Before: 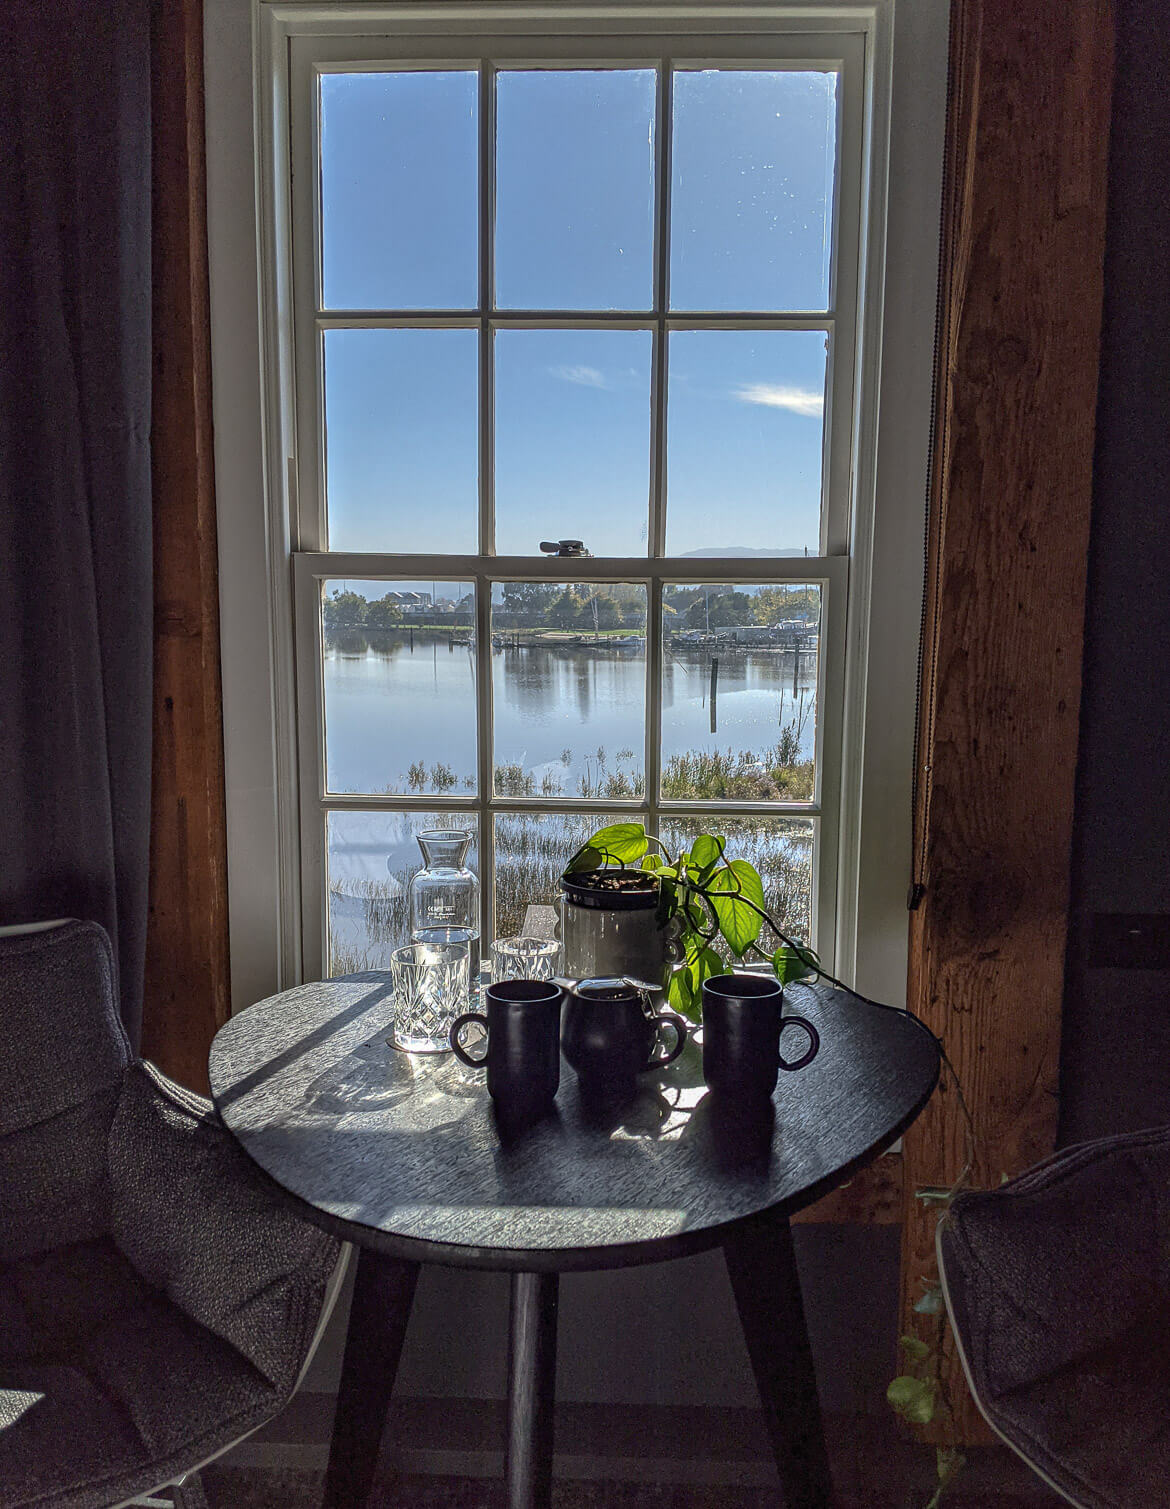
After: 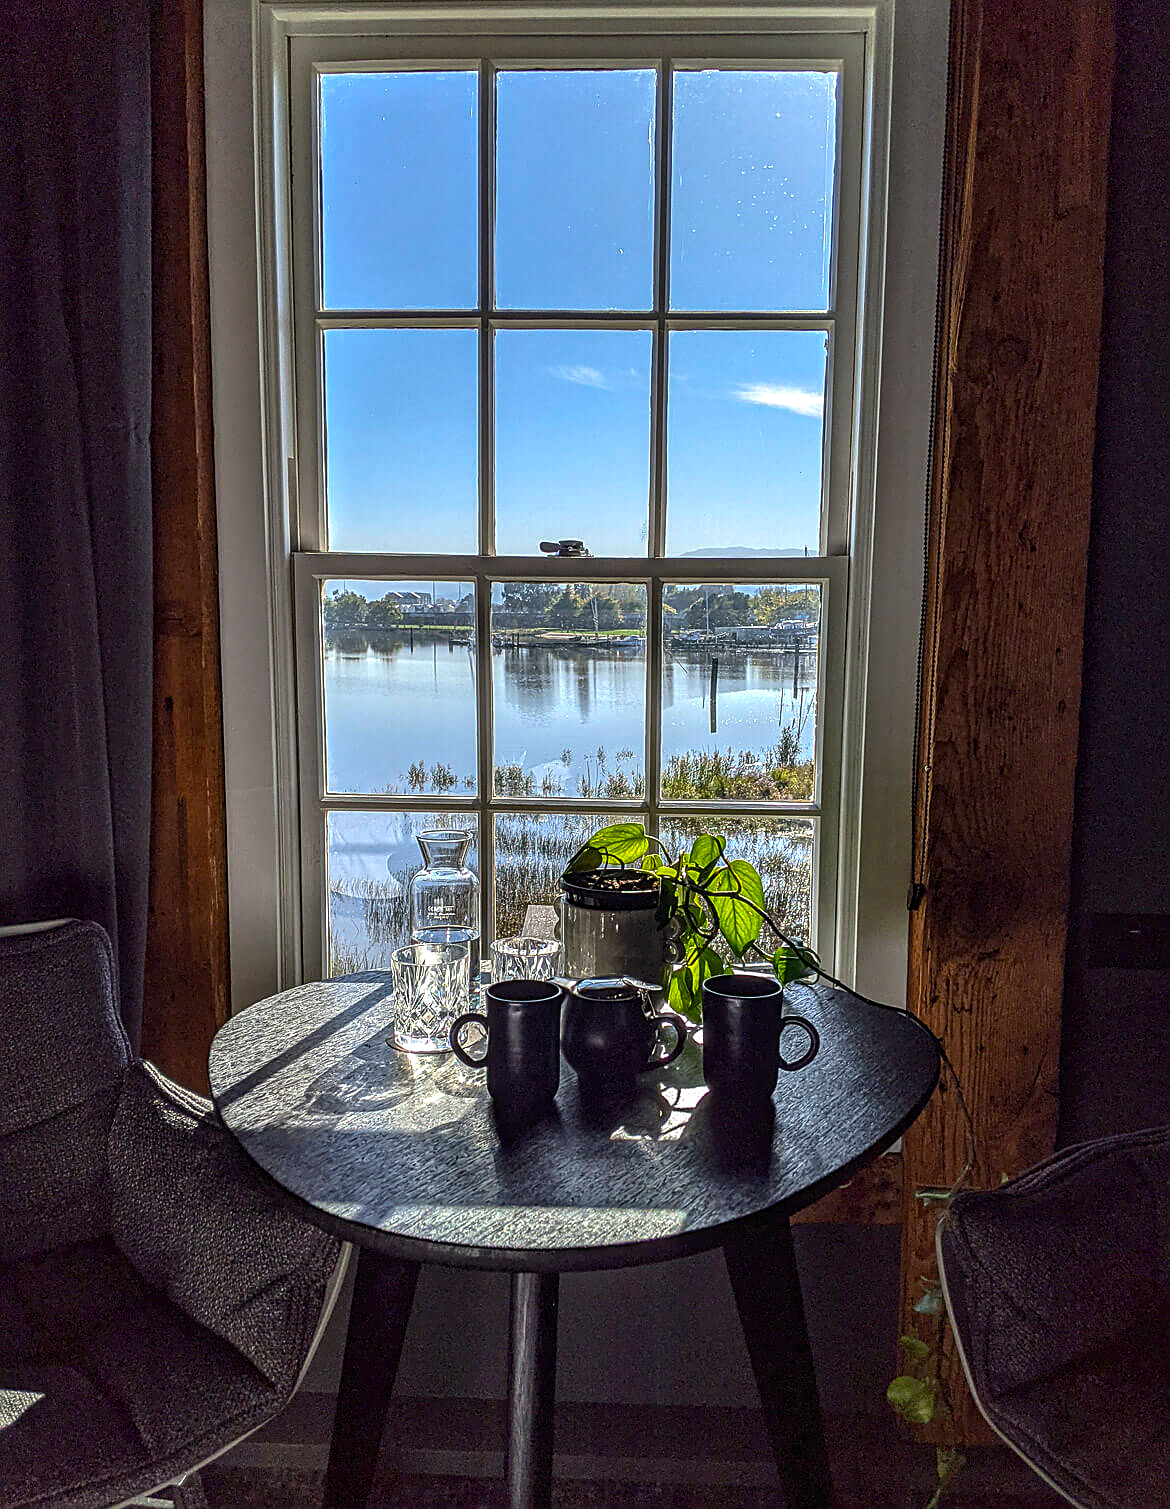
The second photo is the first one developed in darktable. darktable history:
sharpen: on, module defaults
local contrast: on, module defaults
tone equalizer: -8 EV -0.417 EV, -7 EV -0.389 EV, -6 EV -0.333 EV, -5 EV -0.222 EV, -3 EV 0.222 EV, -2 EV 0.333 EV, -1 EV 0.389 EV, +0 EV 0.417 EV, edges refinement/feathering 500, mask exposure compensation -1.57 EV, preserve details no
color balance rgb: linear chroma grading › global chroma 15%, perceptual saturation grading › global saturation 30%
